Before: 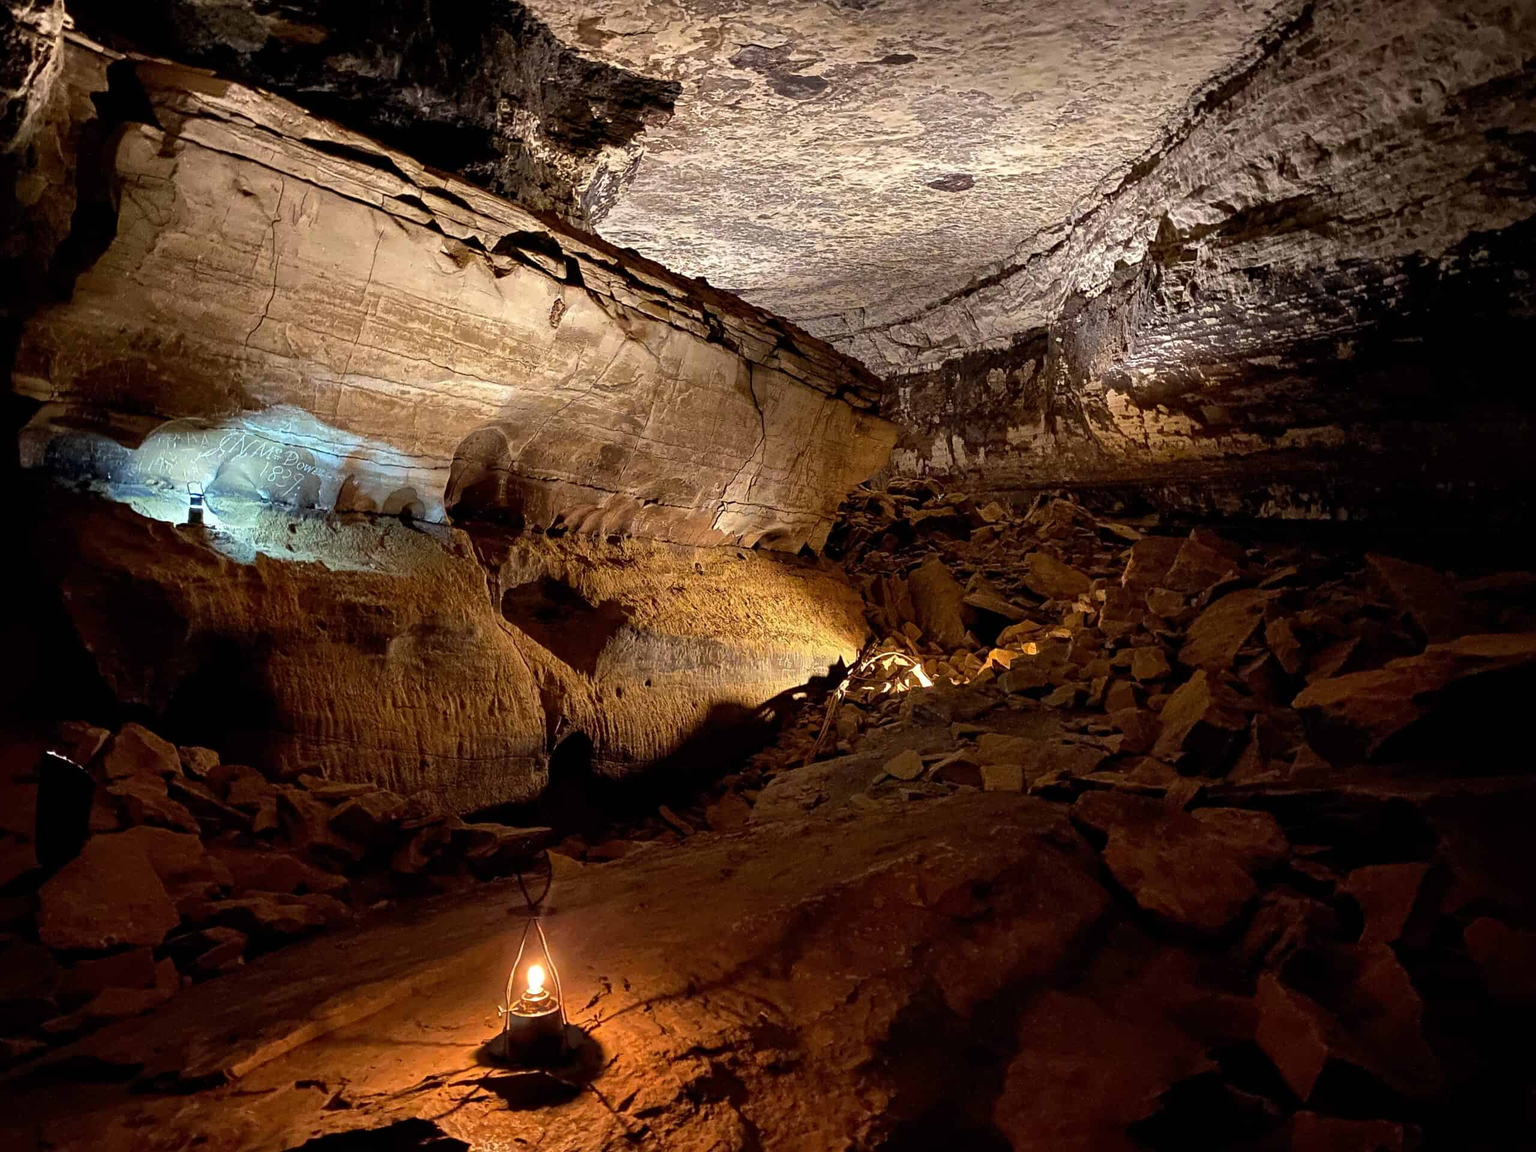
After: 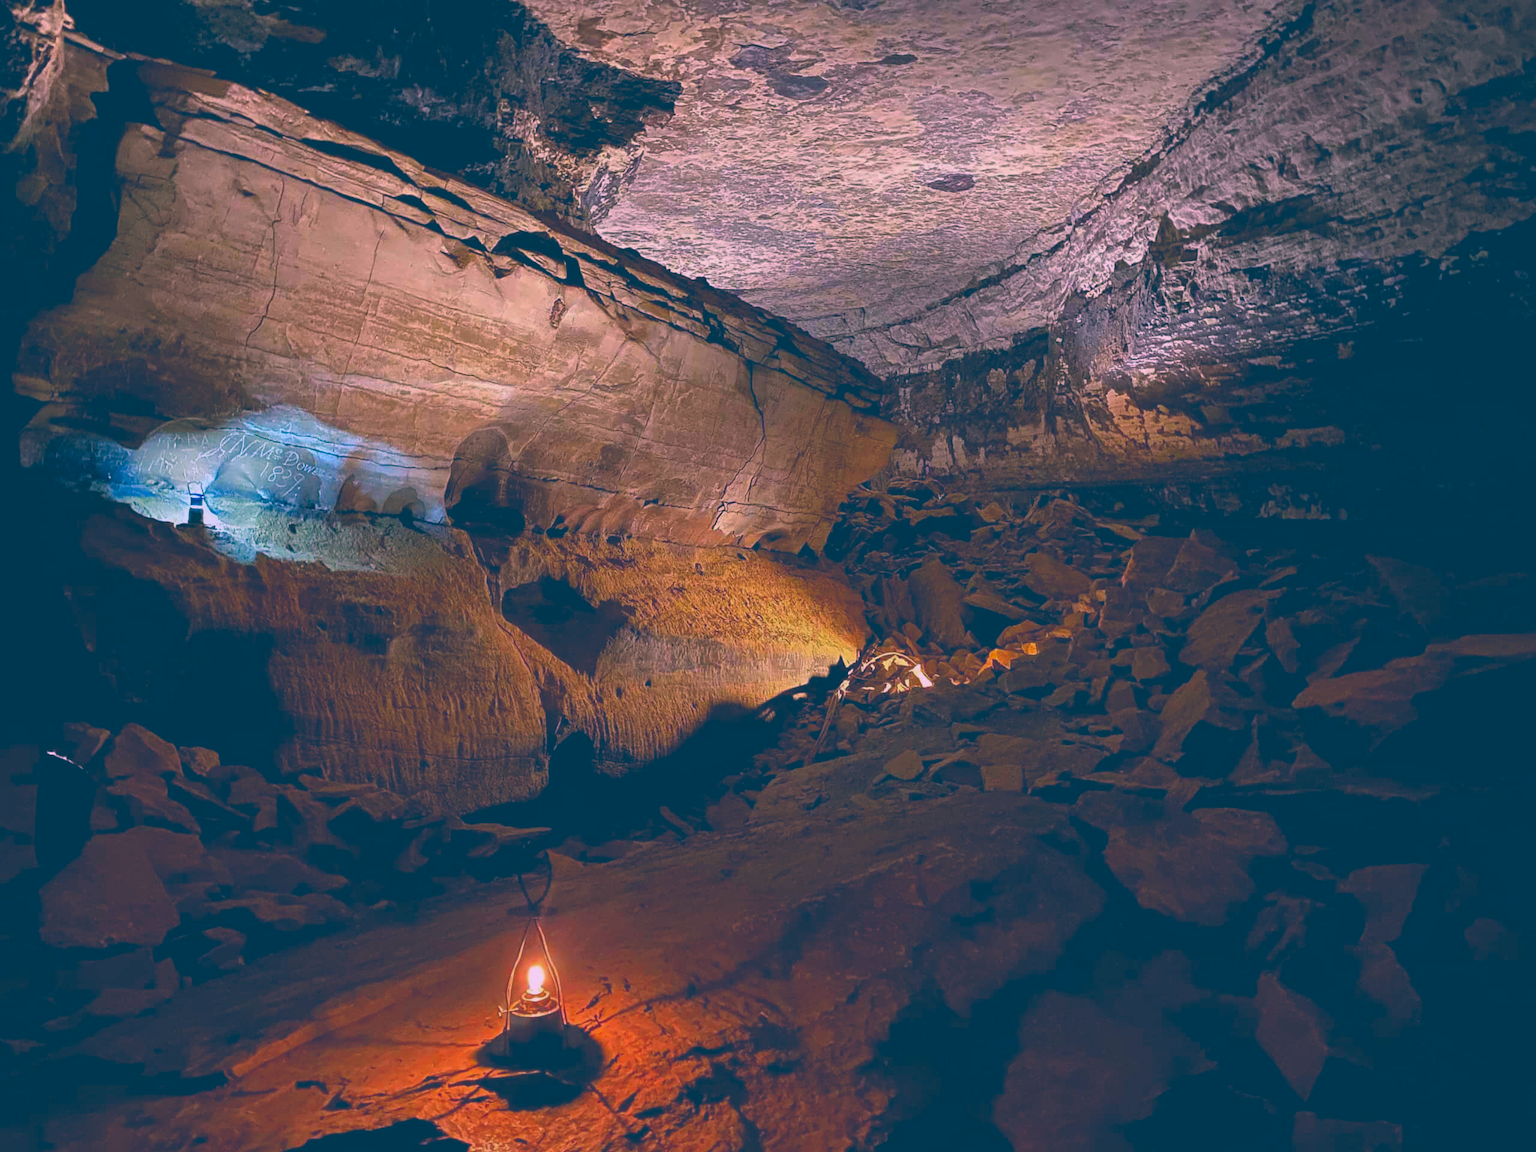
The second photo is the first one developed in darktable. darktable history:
exposure: black level correction -0.025, exposure -0.121 EV, compensate exposure bias true, compensate highlight preservation false
color calibration: illuminant as shot in camera, x 0.358, y 0.373, temperature 4628.91 K
tone equalizer: -8 EV 0.276 EV, -7 EV 0.394 EV, -6 EV 0.386 EV, -5 EV 0.26 EV, -3 EV -0.273 EV, -2 EV -0.429 EV, -1 EV -0.395 EV, +0 EV -0.229 EV, edges refinement/feathering 500, mask exposure compensation -1.57 EV, preserve details no
color correction: highlights a* 16.29, highlights b* 0.277, shadows a* -15.35, shadows b* -14.31, saturation 1.51
